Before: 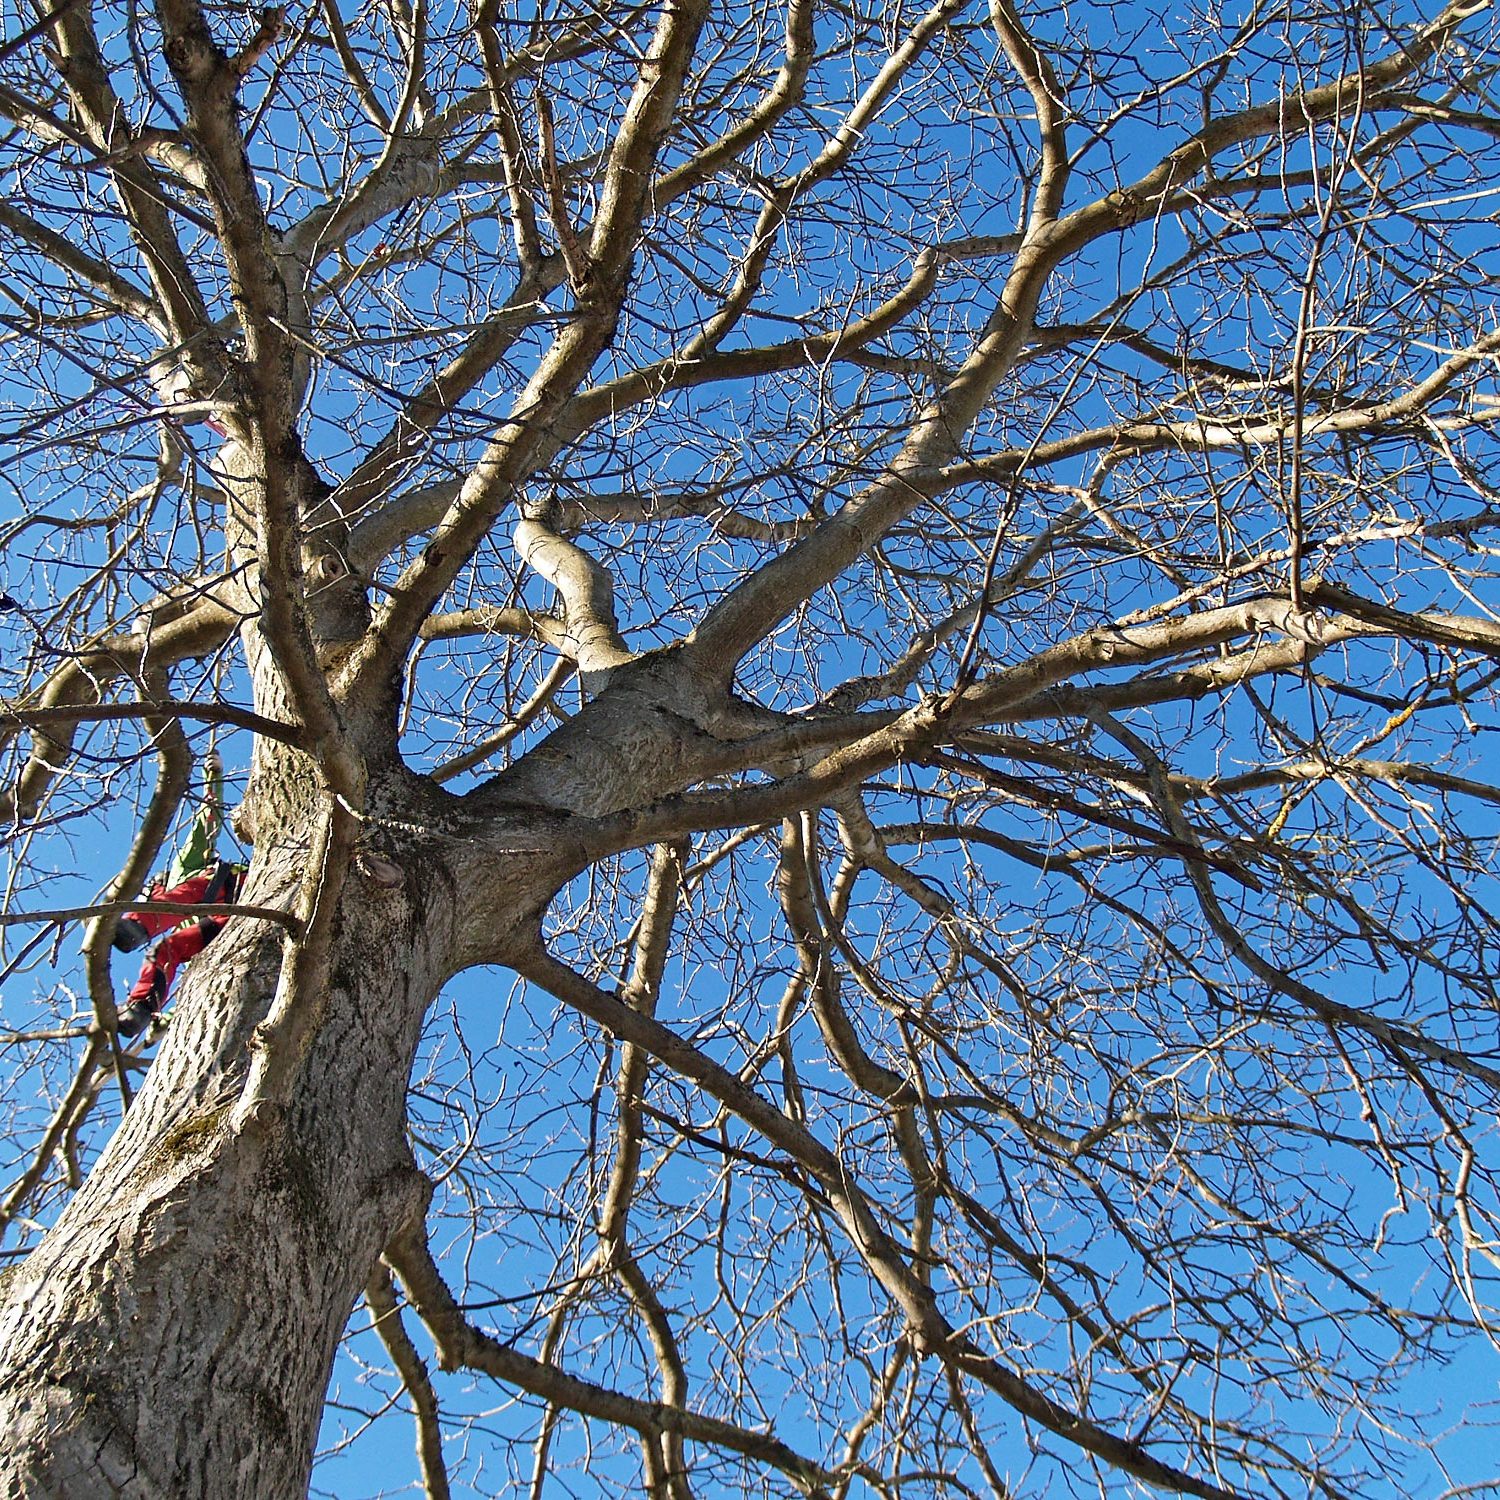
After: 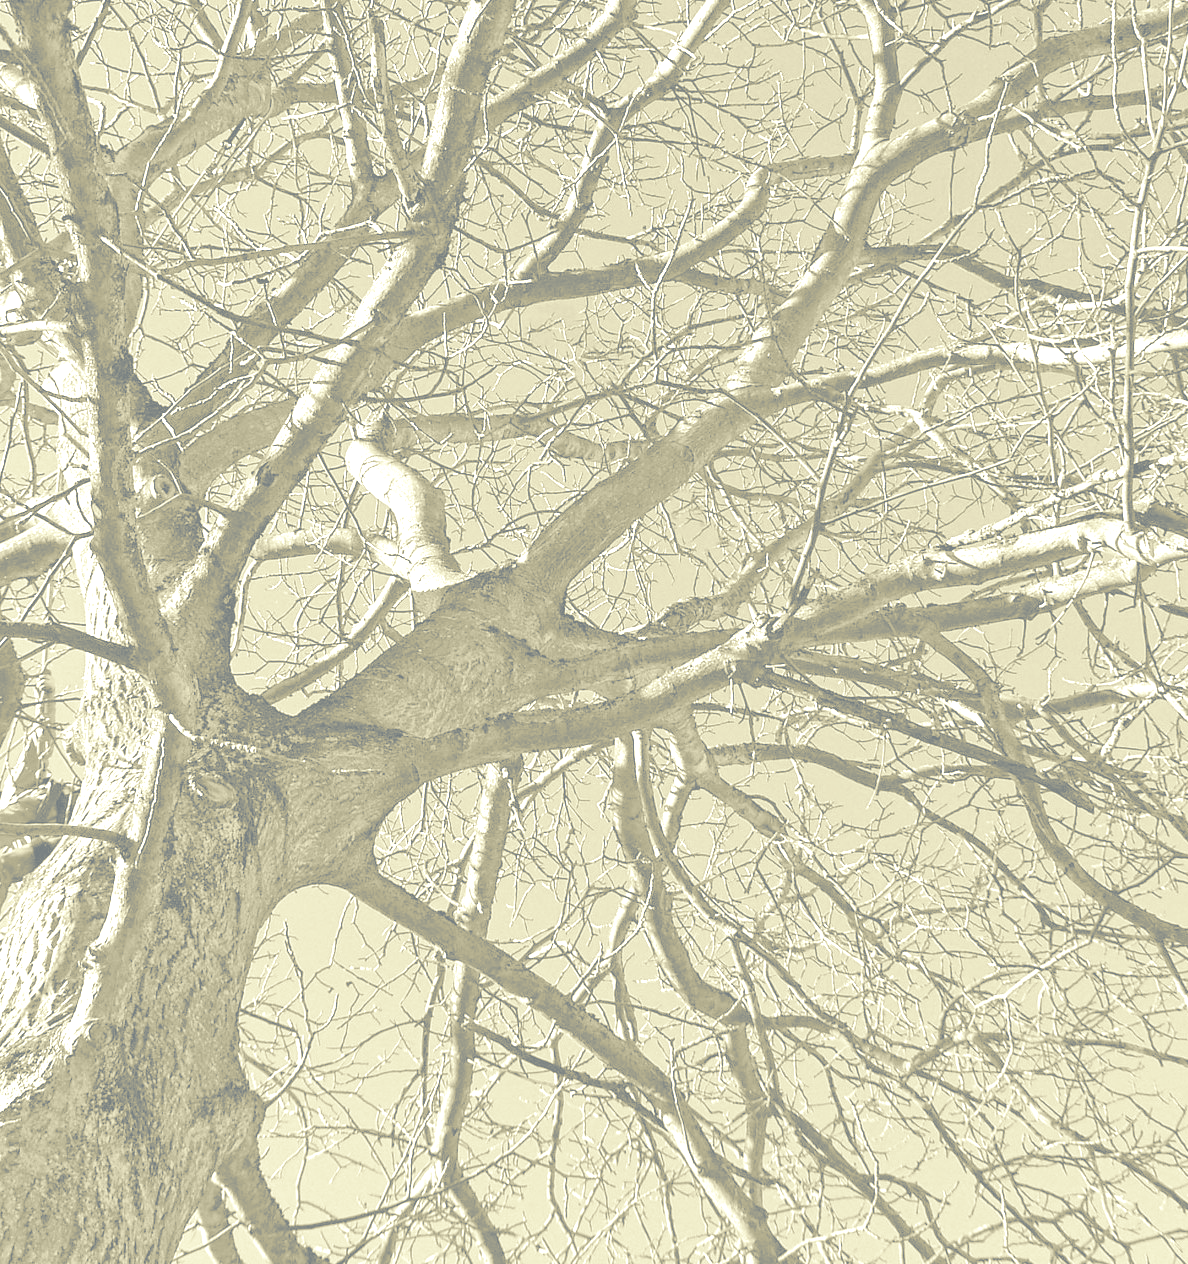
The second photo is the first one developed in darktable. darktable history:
split-toning: shadows › hue 226.8°, shadows › saturation 0.84
exposure: black level correction 0, exposure 0.5 EV, compensate exposure bias true, compensate highlight preservation false
colorize: hue 43.2°, saturation 40%, version 1
crop: left 11.225%, top 5.381%, right 9.565%, bottom 10.314%
local contrast: highlights 100%, shadows 100%, detail 120%, midtone range 0.2
